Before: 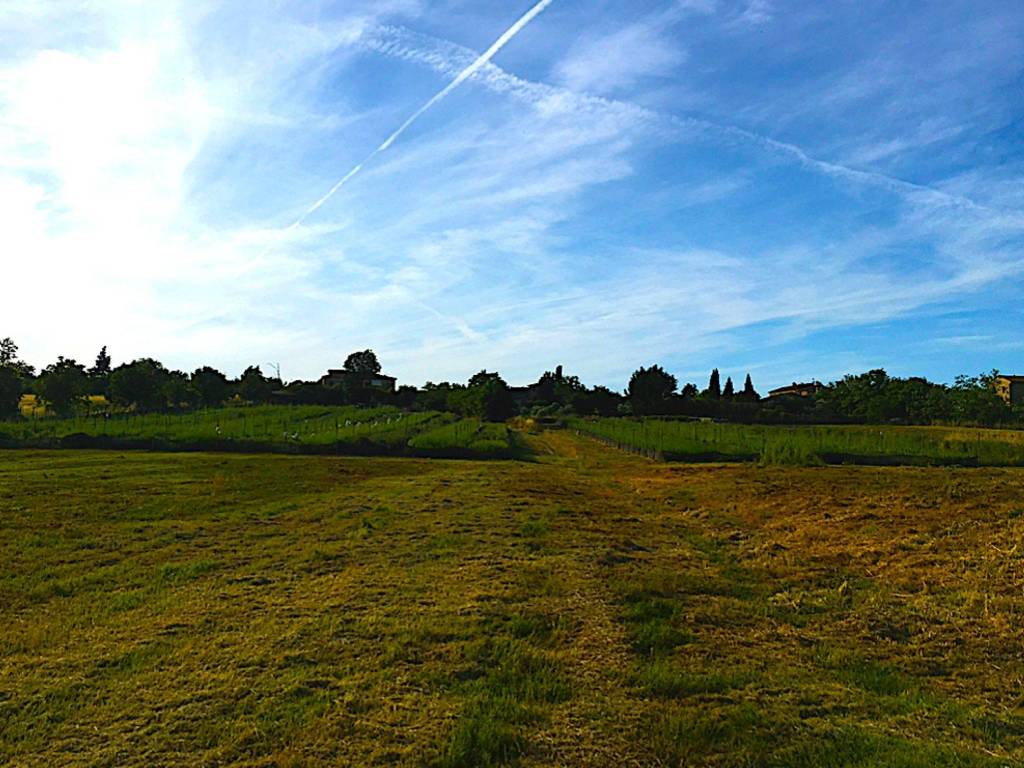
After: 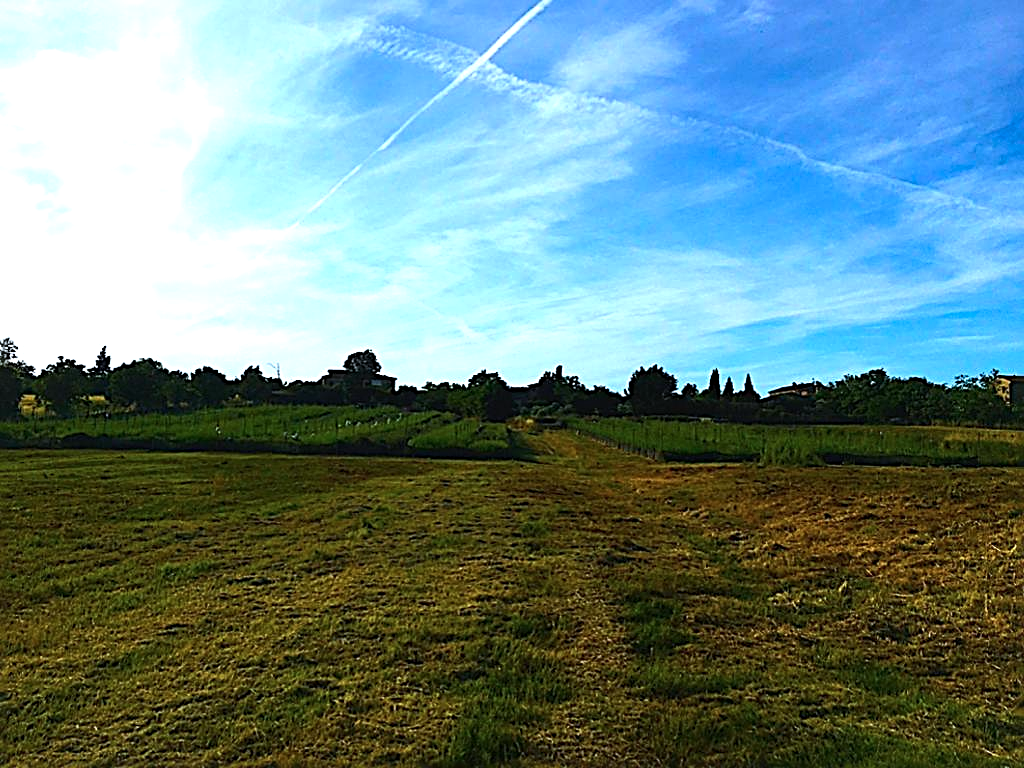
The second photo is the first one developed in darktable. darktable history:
color calibration: x 0.37, y 0.382, temperature 4313.32 K
tone equalizer: -8 EV -0.417 EV, -7 EV -0.389 EV, -6 EV -0.333 EV, -5 EV -0.222 EV, -3 EV 0.222 EV, -2 EV 0.333 EV, -1 EV 0.389 EV, +0 EV 0.417 EV, edges refinement/feathering 500, mask exposure compensation -1.57 EV, preserve details no
sharpen: radius 2.767
